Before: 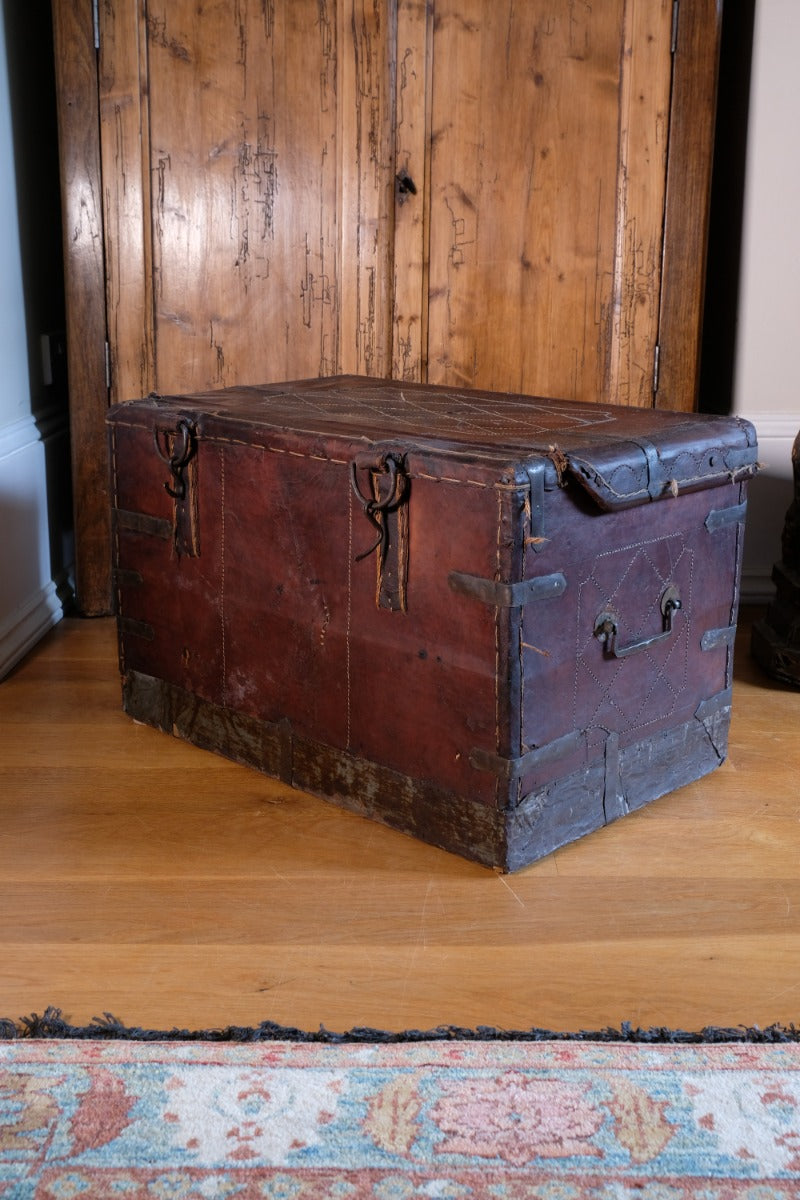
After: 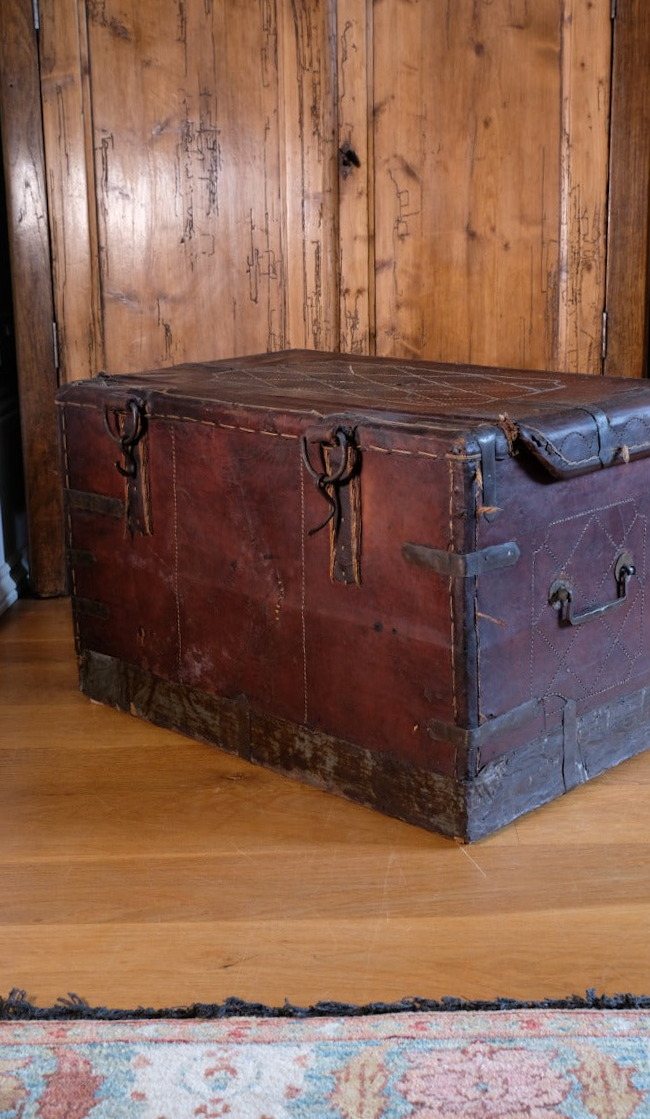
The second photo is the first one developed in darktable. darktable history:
crop and rotate: angle 1.47°, left 4.094%, top 0.492%, right 11.45%, bottom 2.705%
